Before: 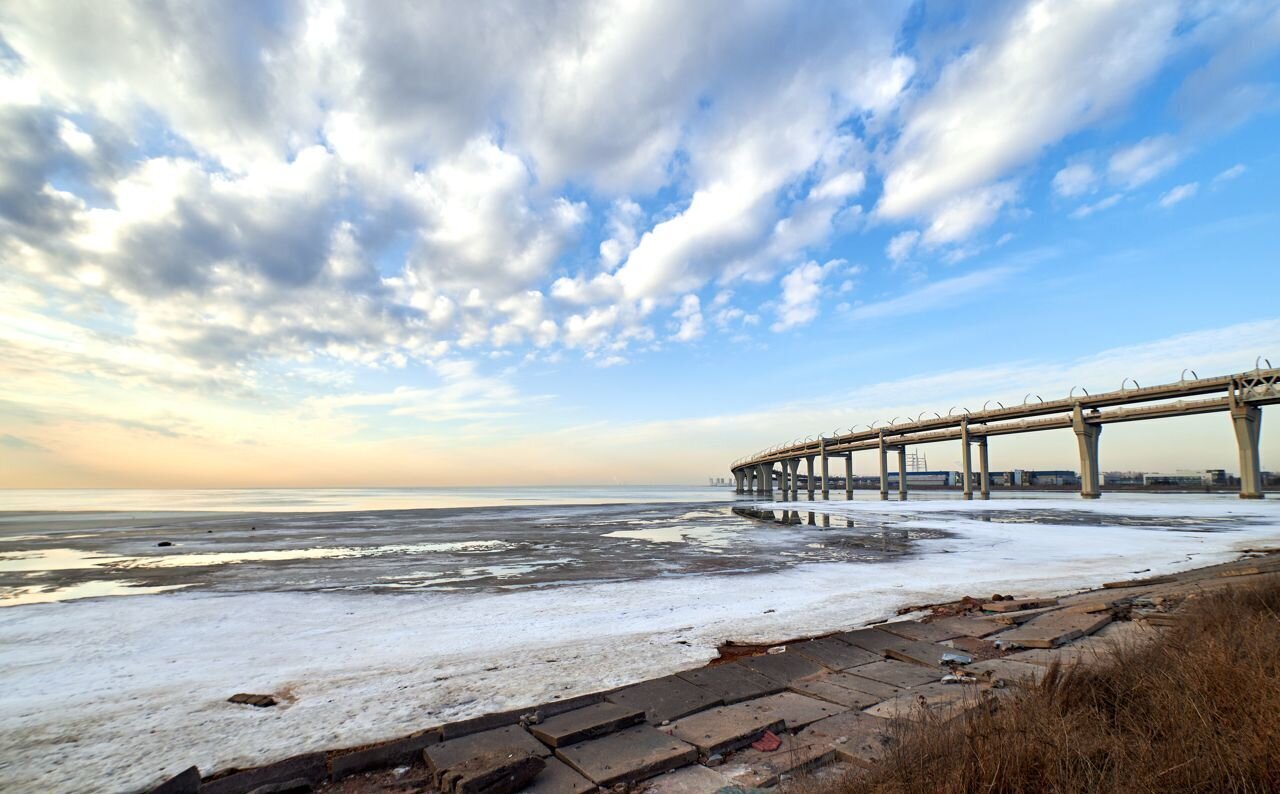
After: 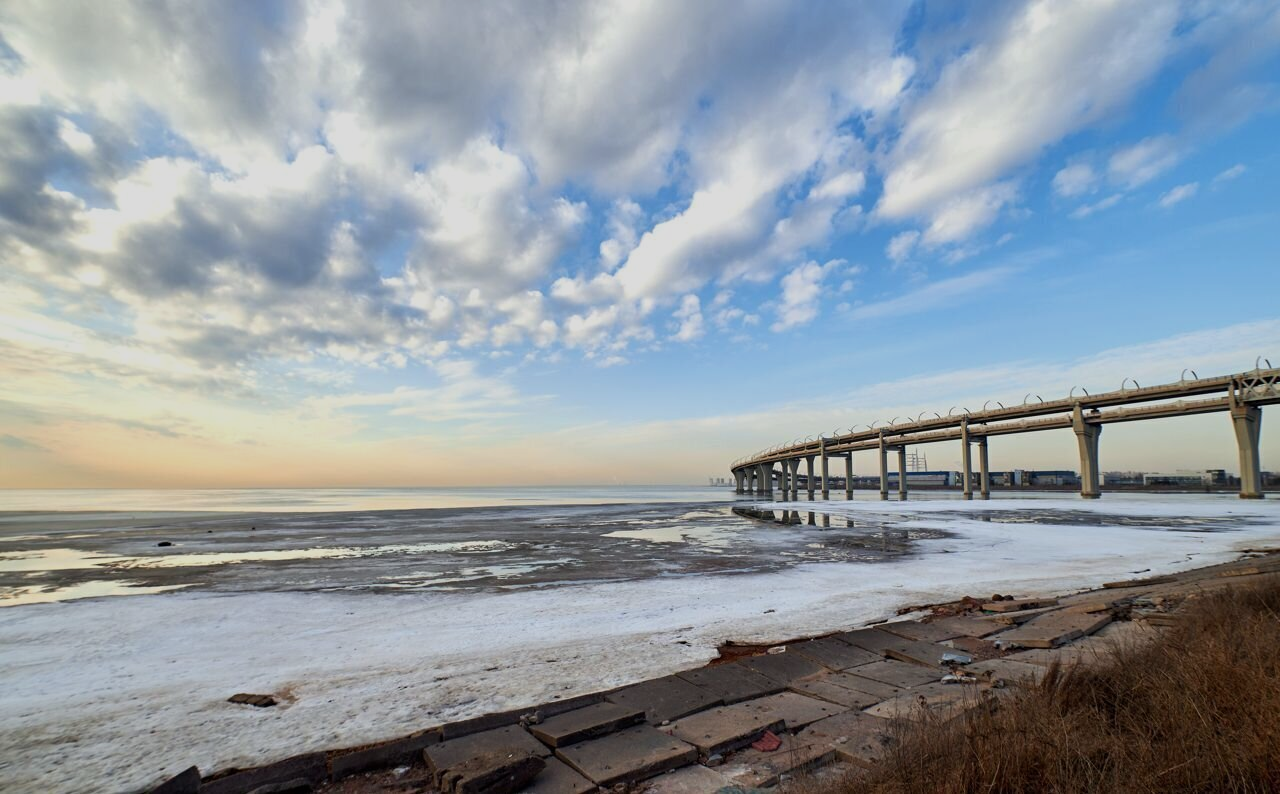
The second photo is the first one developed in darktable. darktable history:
exposure: exposure -0.49 EV, compensate highlight preservation false
